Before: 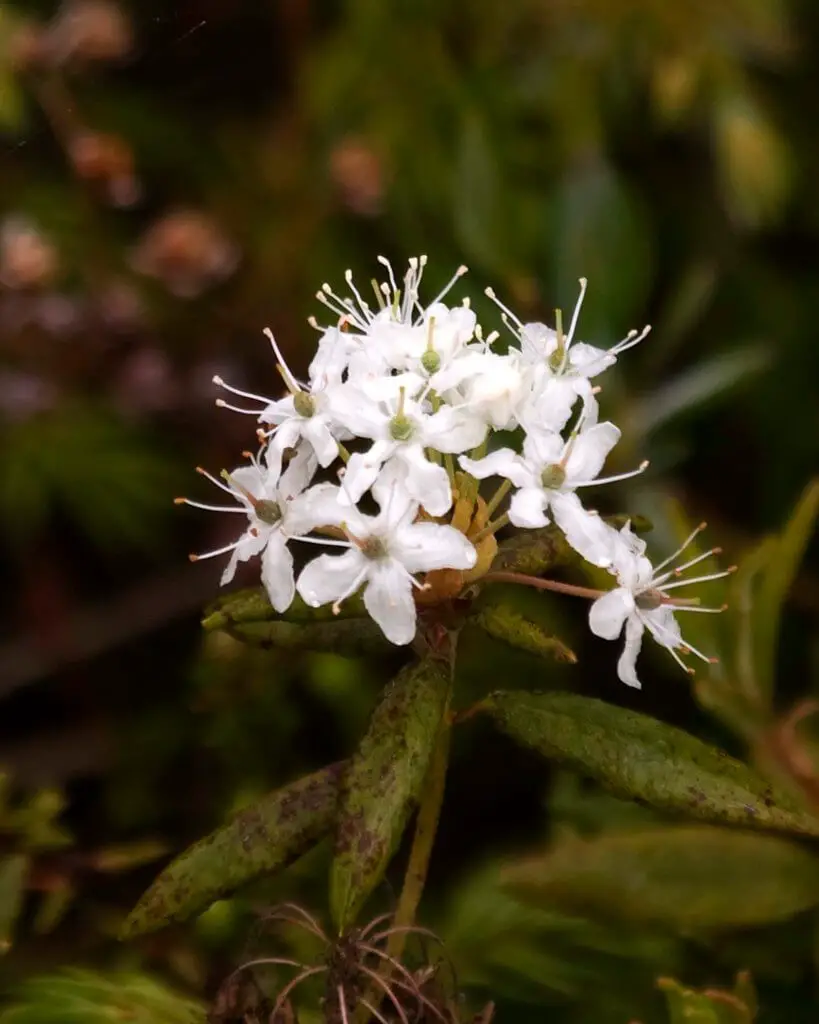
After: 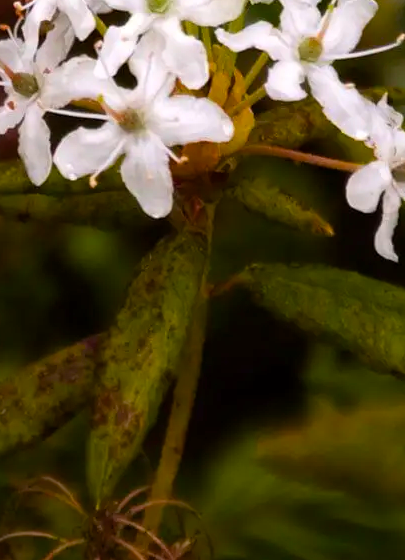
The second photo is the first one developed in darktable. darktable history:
crop: left 29.672%, top 41.786%, right 20.851%, bottom 3.487%
color balance rgb: perceptual saturation grading › global saturation 30%, global vibrance 30%
